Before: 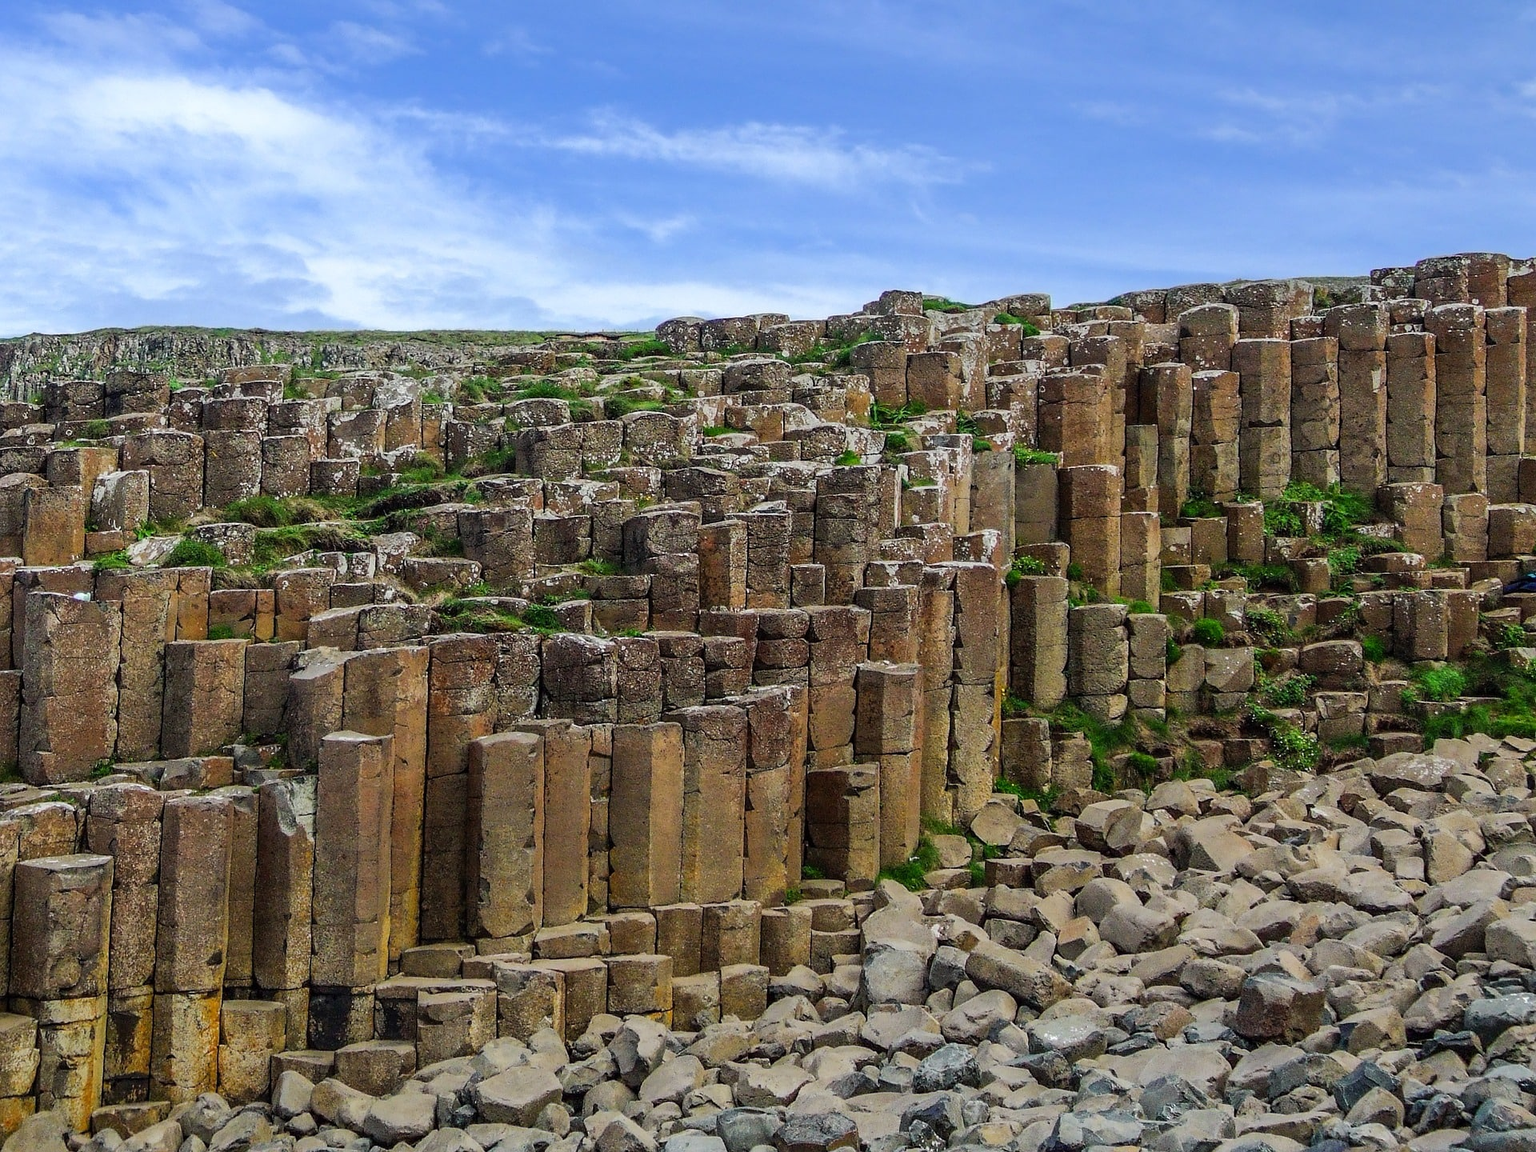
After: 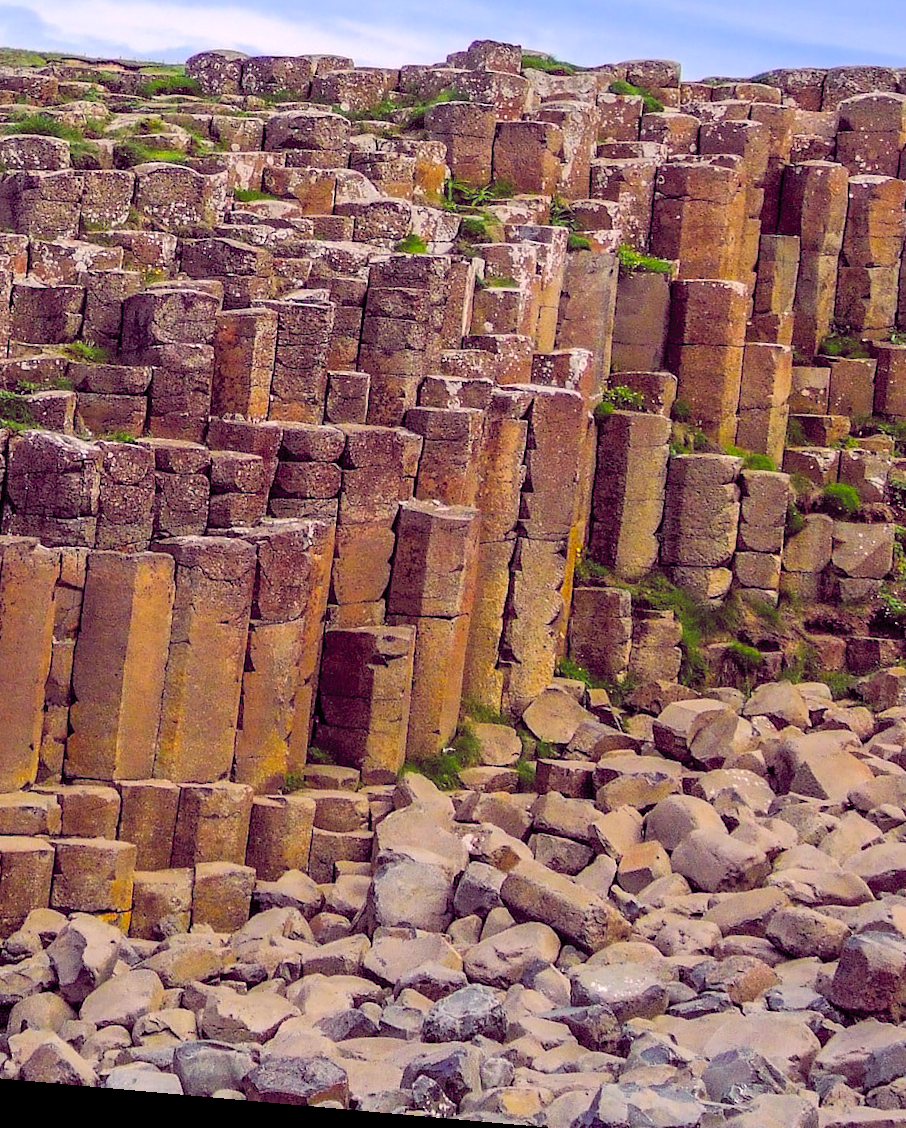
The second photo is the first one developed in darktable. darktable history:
contrast brightness saturation: brightness 0.15
crop: left 35.432%, top 26.233%, right 20.145%, bottom 3.432%
rotate and perspective: rotation 5.12°, automatic cropping off
color balance rgb: shadows lift › chroma 6.43%, shadows lift › hue 305.74°, highlights gain › chroma 2.43%, highlights gain › hue 35.74°, global offset › chroma 0.28%, global offset › hue 320.29°, linear chroma grading › global chroma 5.5%, perceptual saturation grading › global saturation 30%, contrast 5.15%
